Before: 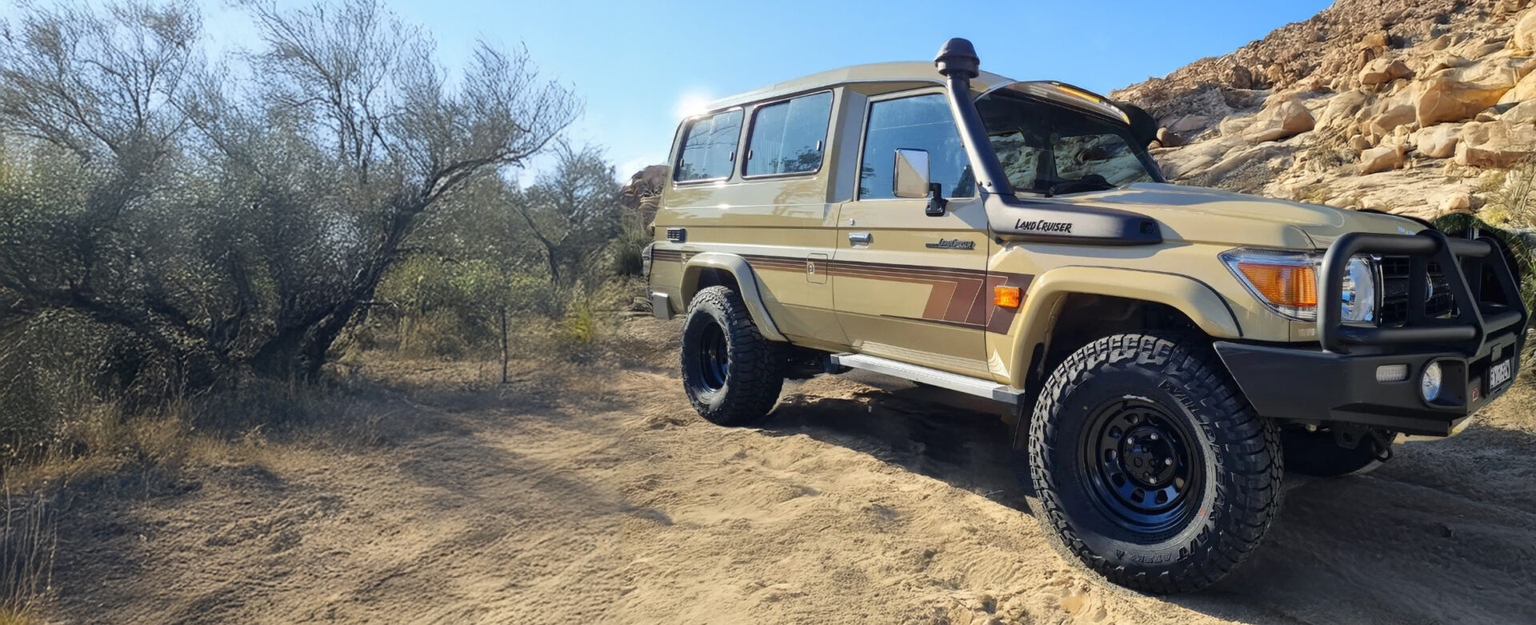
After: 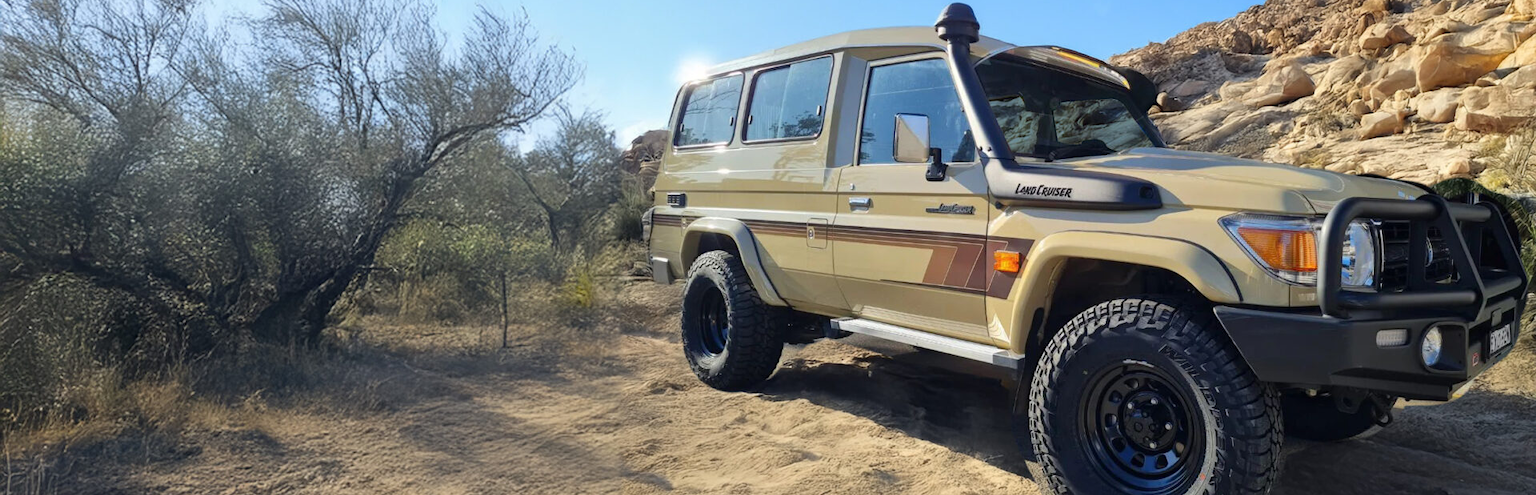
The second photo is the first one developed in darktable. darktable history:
crop and rotate: top 5.666%, bottom 14.968%
